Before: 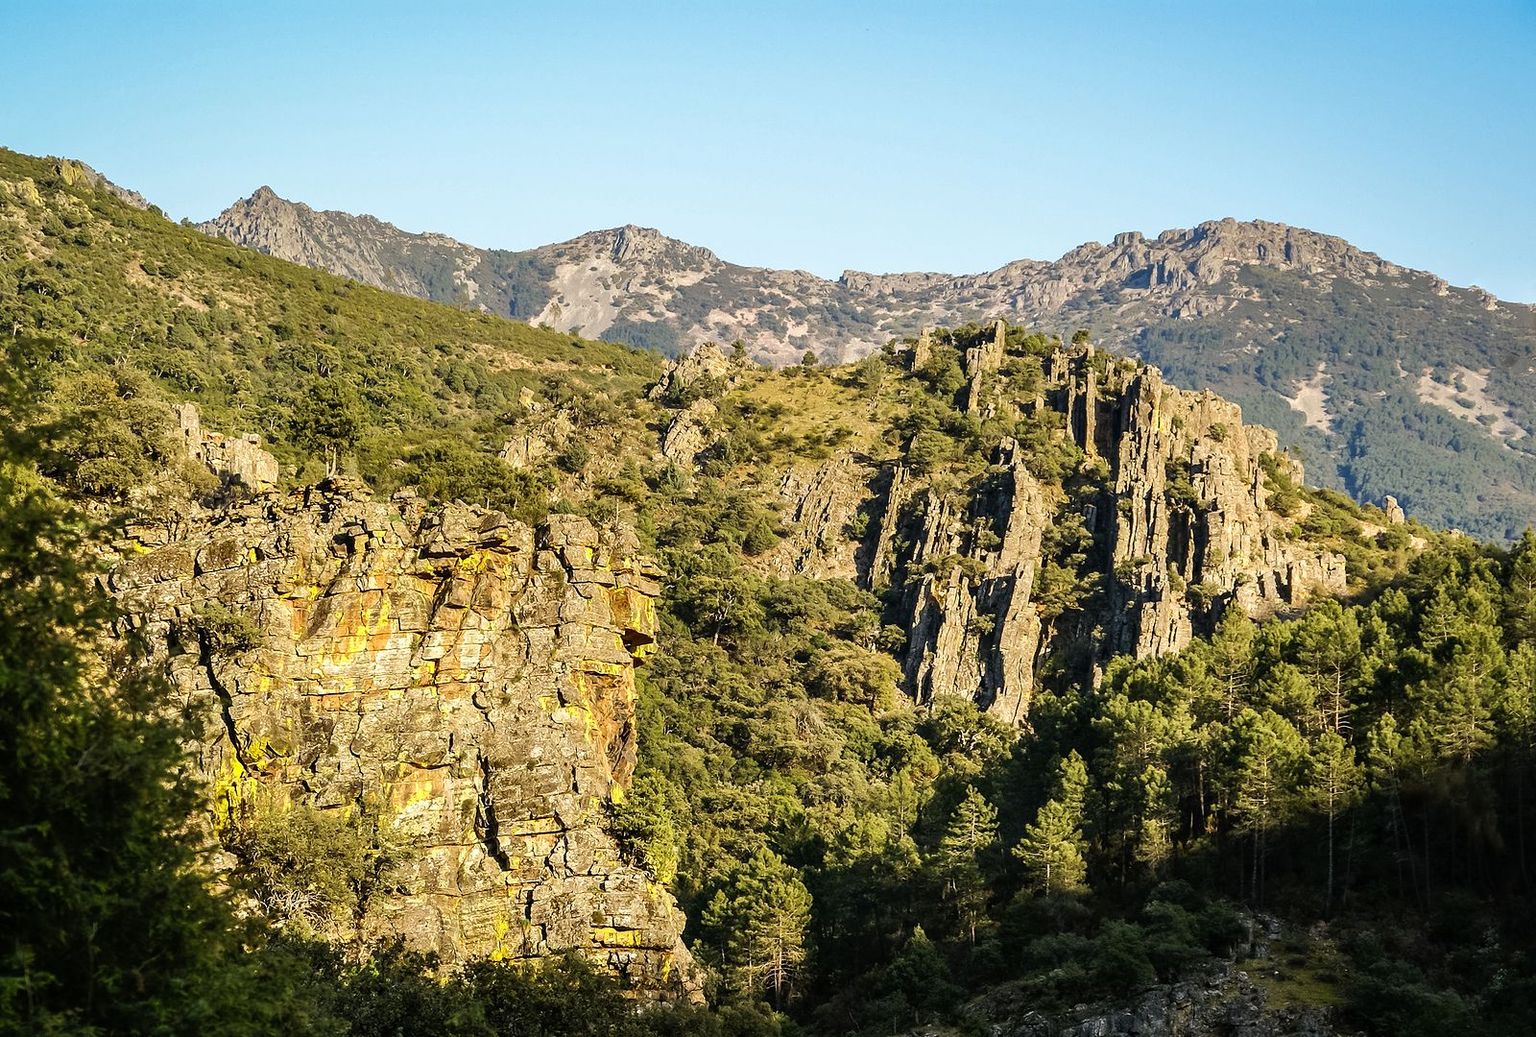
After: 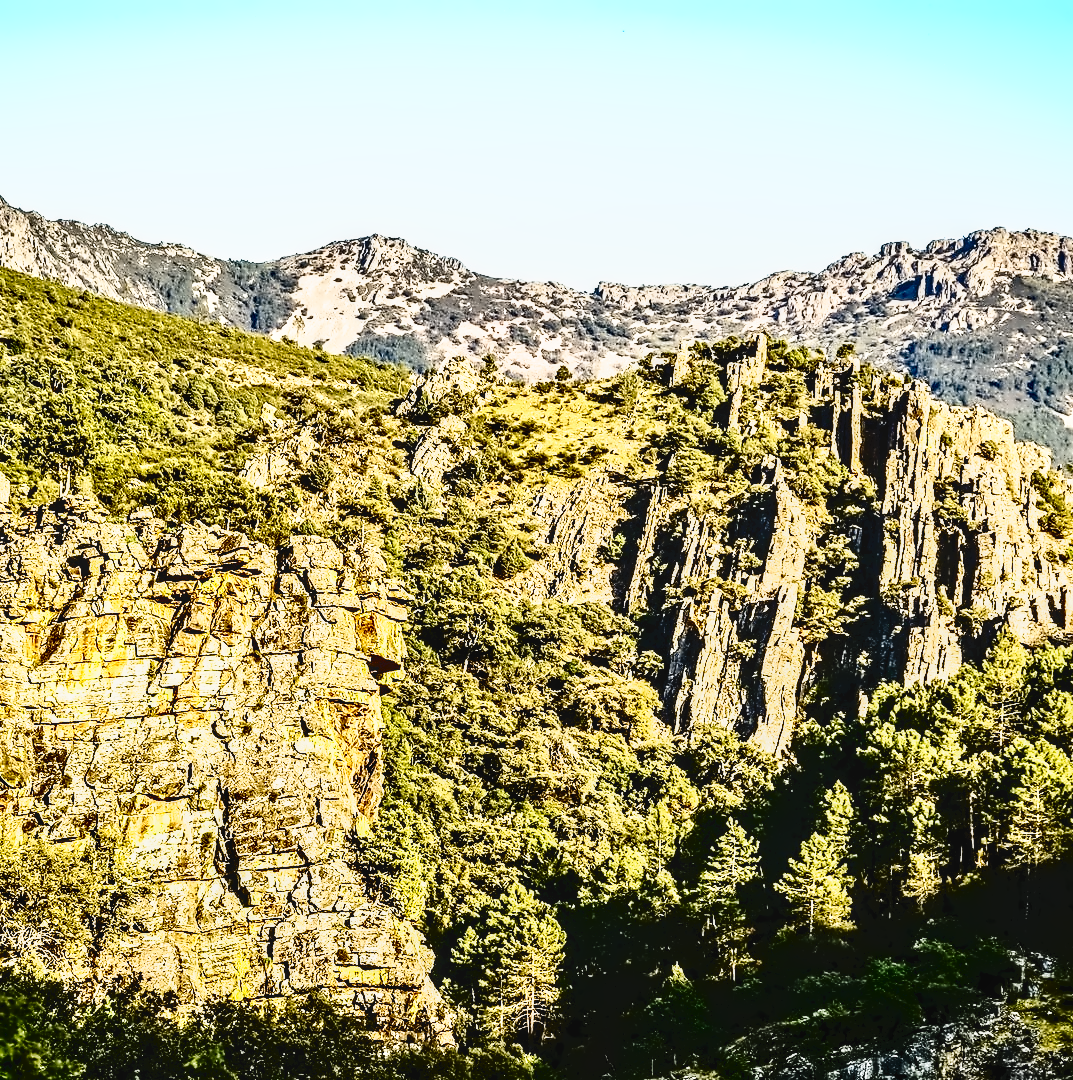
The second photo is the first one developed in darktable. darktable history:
base curve: curves: ch0 [(0, 0) (0.028, 0.03) (0.121, 0.232) (0.46, 0.748) (0.859, 0.968) (1, 1)], preserve colors none
shadows and highlights: low approximation 0.01, soften with gaussian
crop and rotate: left 17.526%, right 15.408%
tone curve: curves: ch0 [(0, 0) (0.003, 0.016) (0.011, 0.016) (0.025, 0.016) (0.044, 0.017) (0.069, 0.026) (0.1, 0.044) (0.136, 0.074) (0.177, 0.121) (0.224, 0.183) (0.277, 0.248) (0.335, 0.326) (0.399, 0.413) (0.468, 0.511) (0.543, 0.612) (0.623, 0.717) (0.709, 0.818) (0.801, 0.911) (0.898, 0.979) (1, 1)], color space Lab, independent channels, preserve colors none
contrast brightness saturation: contrast 0.121, brightness -0.119, saturation 0.202
contrast equalizer: y [[0.5, 0.542, 0.583, 0.625, 0.667, 0.708], [0.5 ×6], [0.5 ×6], [0, 0.033, 0.067, 0.1, 0.133, 0.167], [0, 0.05, 0.1, 0.15, 0.2, 0.25]]
local contrast: on, module defaults
